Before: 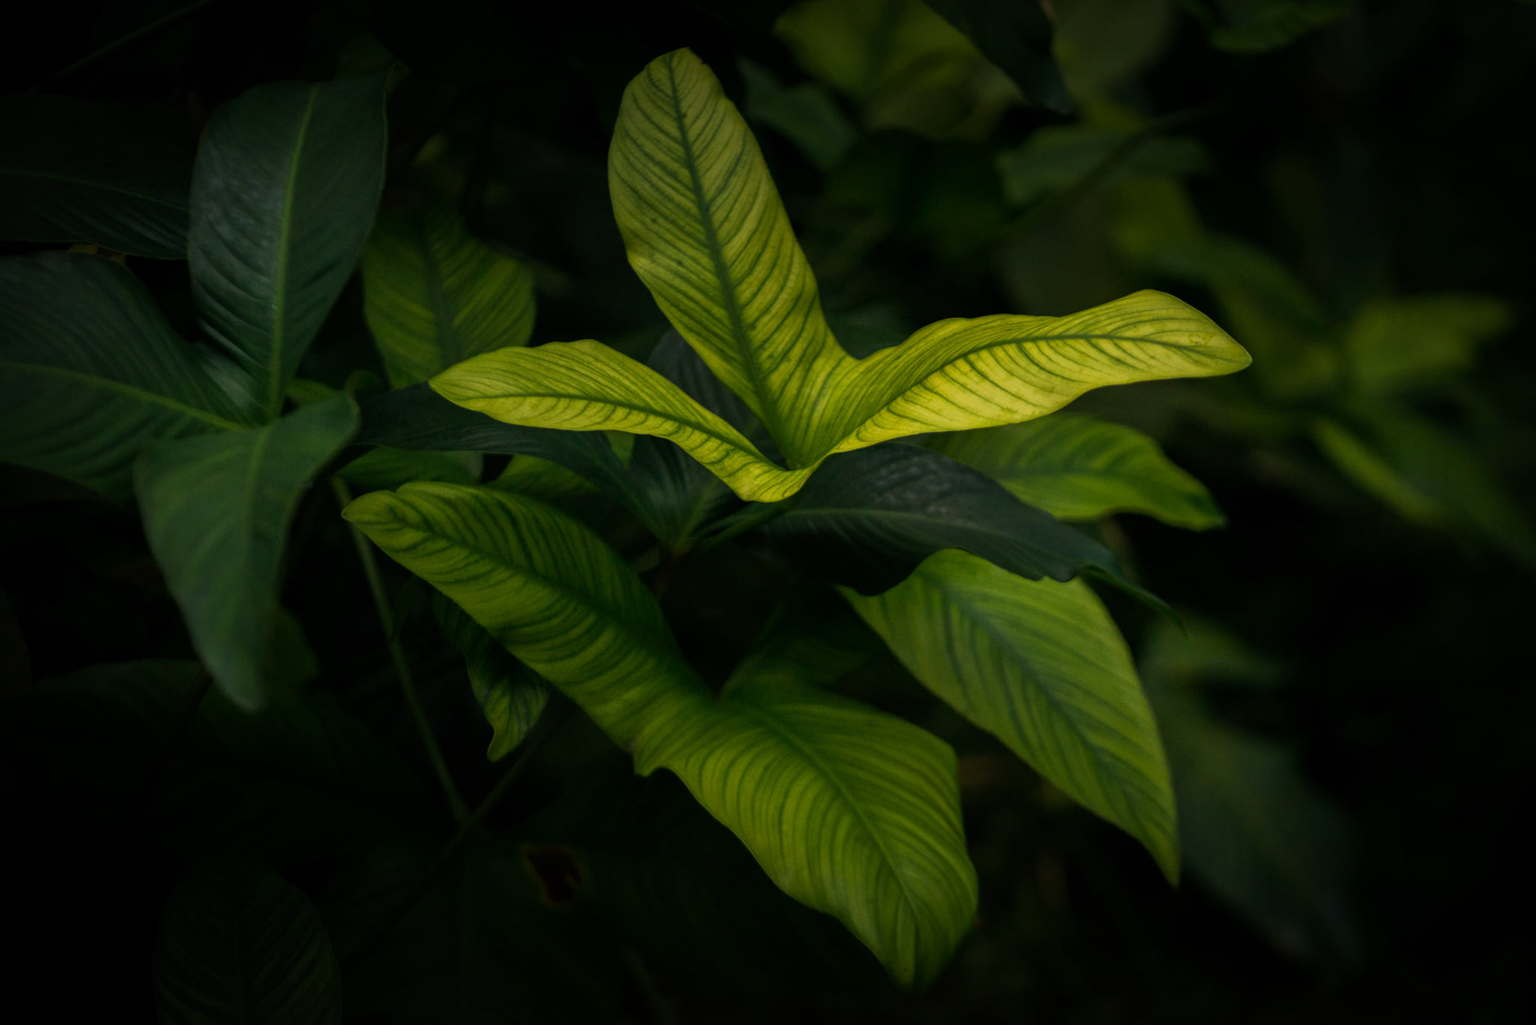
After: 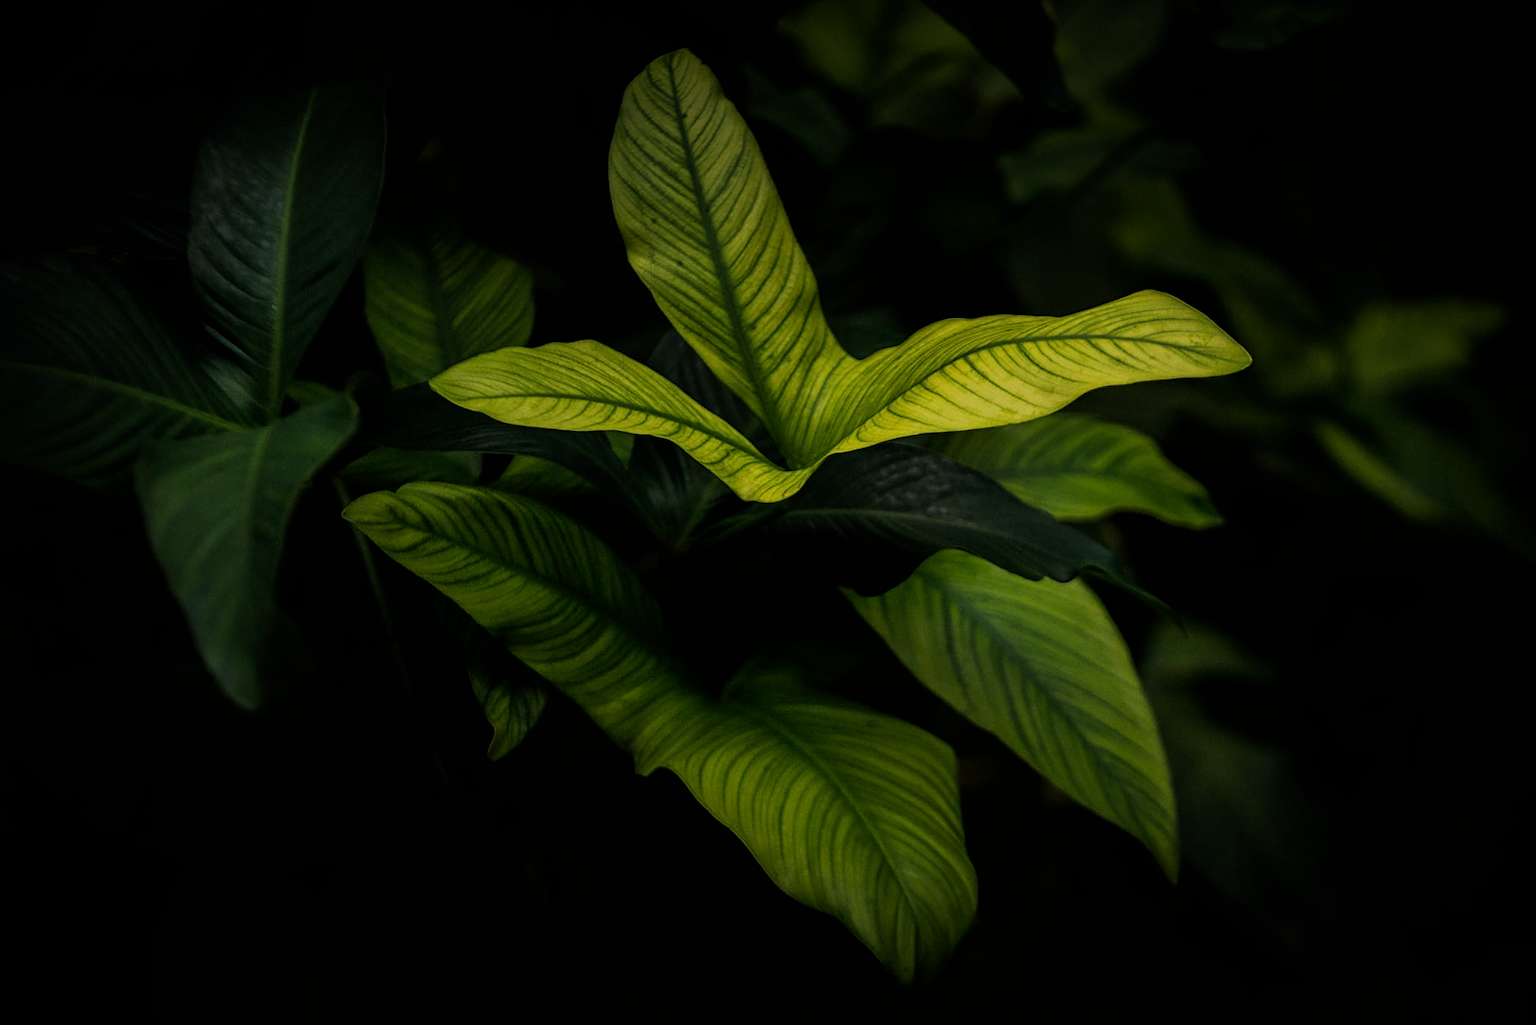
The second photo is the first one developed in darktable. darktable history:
filmic rgb: black relative exposure -7.65 EV, white relative exposure 4.56 EV, hardness 3.61, contrast 1.105
sharpen: on, module defaults
